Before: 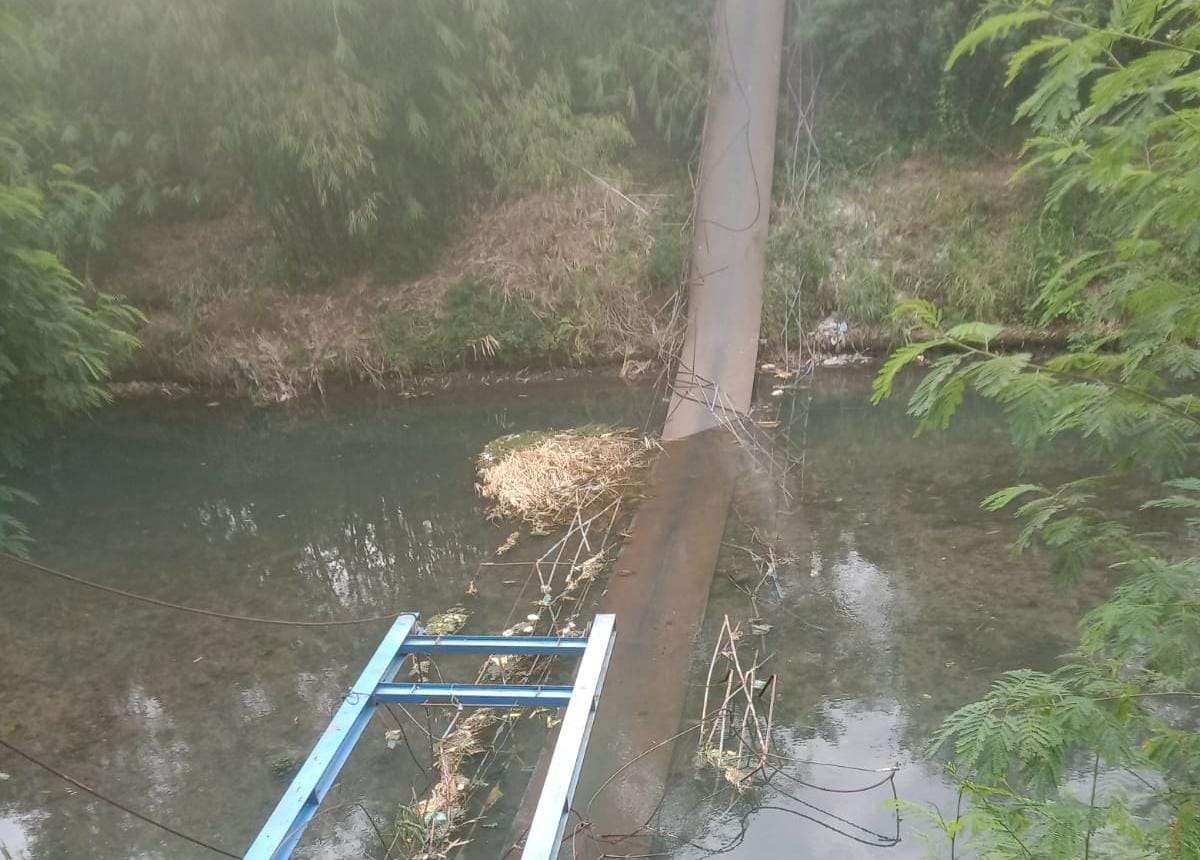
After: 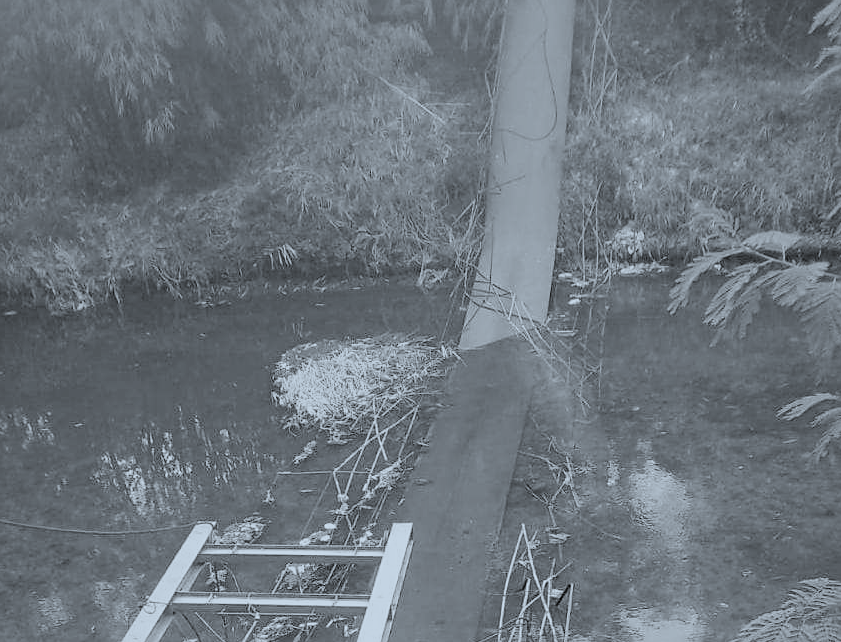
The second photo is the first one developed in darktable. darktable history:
color correction: highlights a* -4.05, highlights b* -11.01
crop and rotate: left 16.967%, top 10.668%, right 12.892%, bottom 14.654%
filmic rgb: black relative exposure -7.65 EV, white relative exposure 4.56 EV, hardness 3.61, add noise in highlights 0.001, preserve chrominance no, color science v3 (2019), use custom middle-gray values true, contrast in highlights soft
shadows and highlights: highlights color adjustment 39.42%, low approximation 0.01, soften with gaussian
tone equalizer: on, module defaults
color calibration: output gray [0.21, 0.42, 0.37, 0], illuminant as shot in camera, x 0.358, y 0.373, temperature 4628.91 K
sharpen: radius 1.854, amount 0.396, threshold 1.147
